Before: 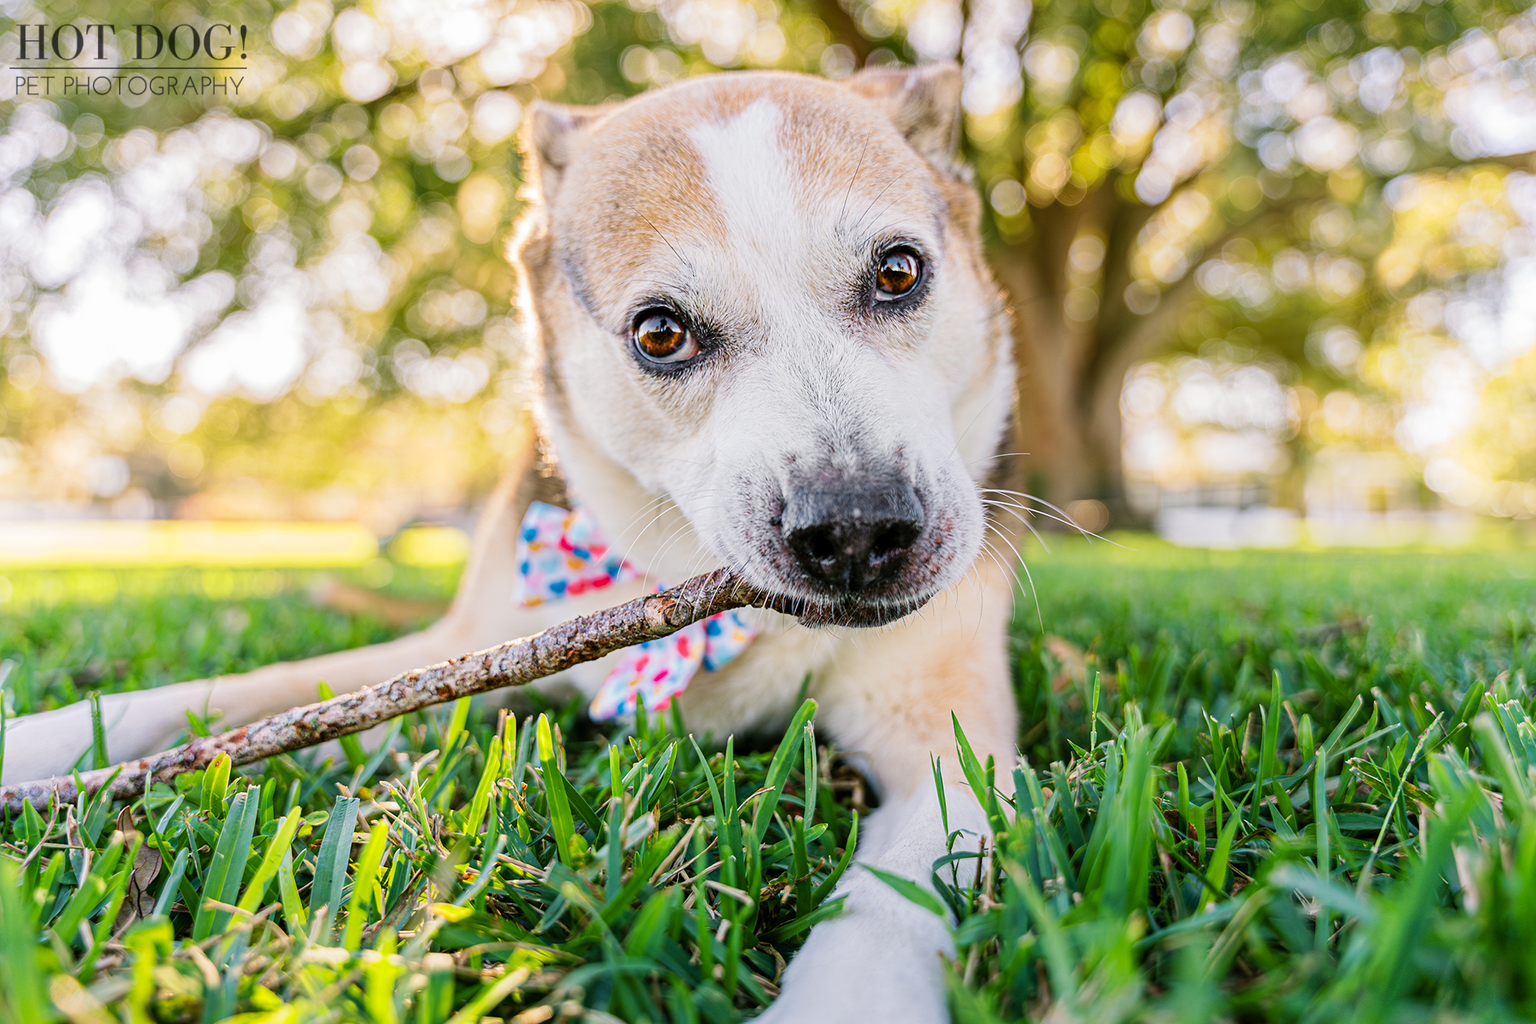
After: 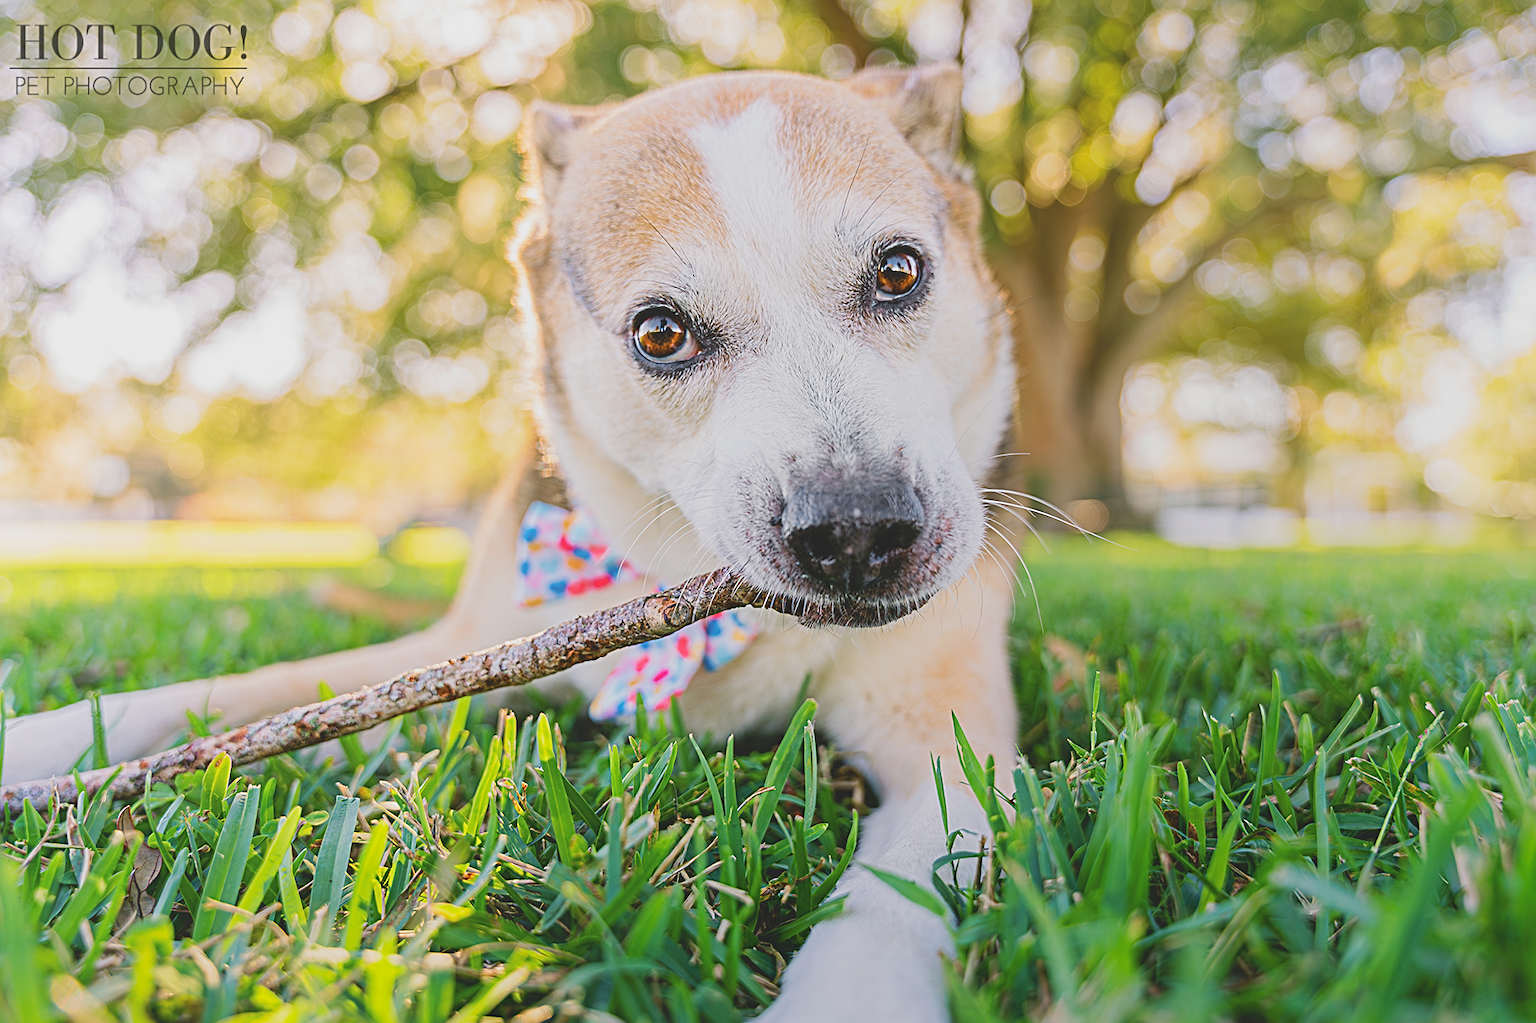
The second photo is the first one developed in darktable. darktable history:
sharpen: radius 2.767
local contrast: detail 69%
contrast brightness saturation: saturation -0.05
